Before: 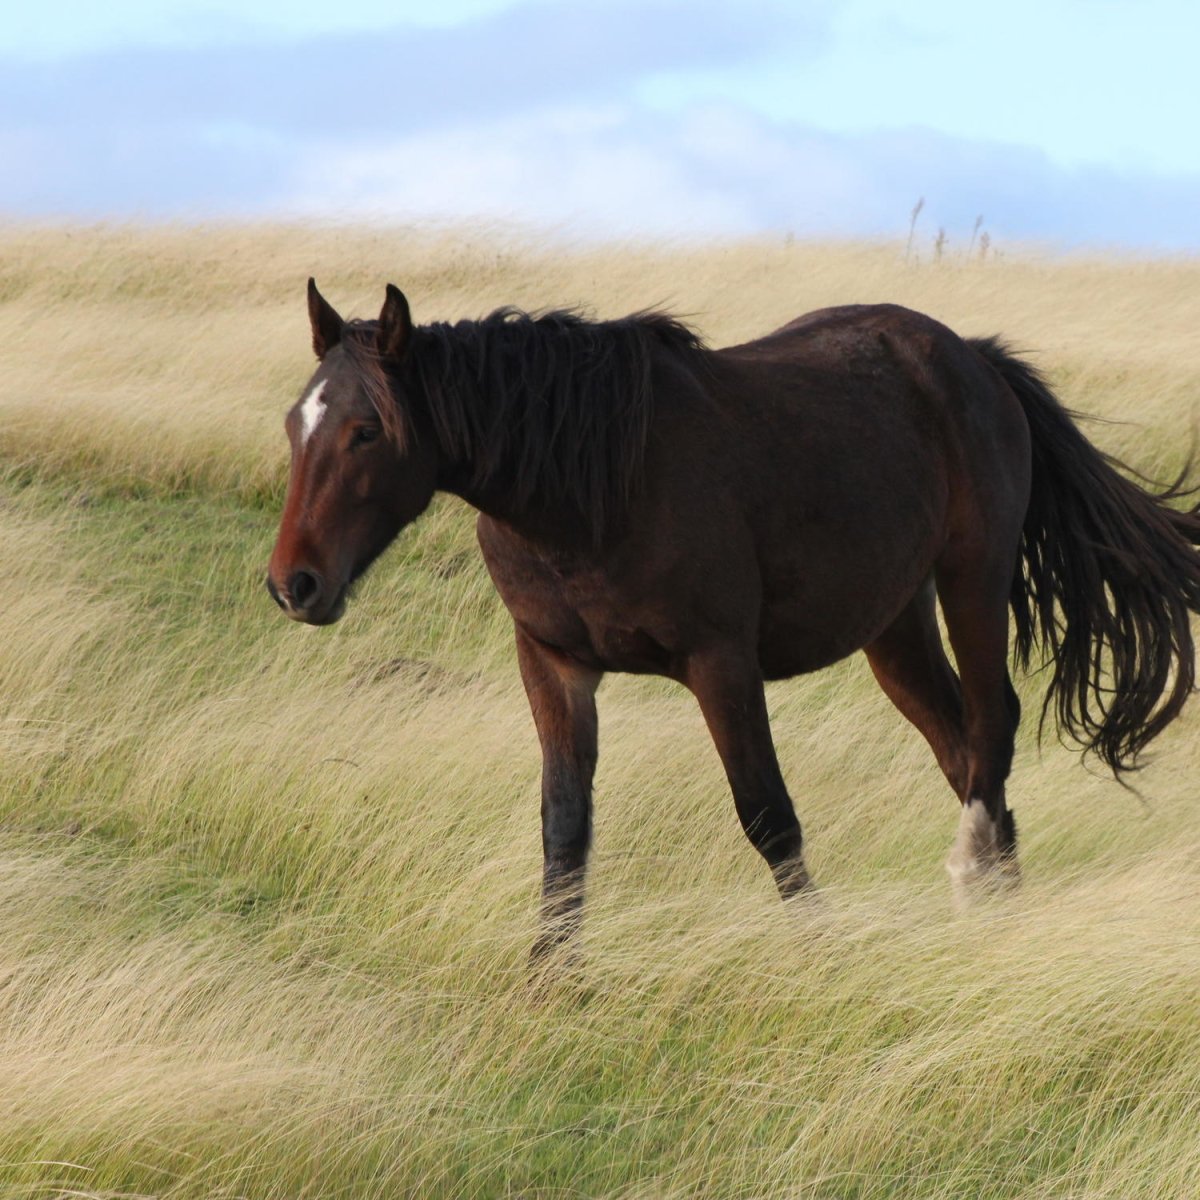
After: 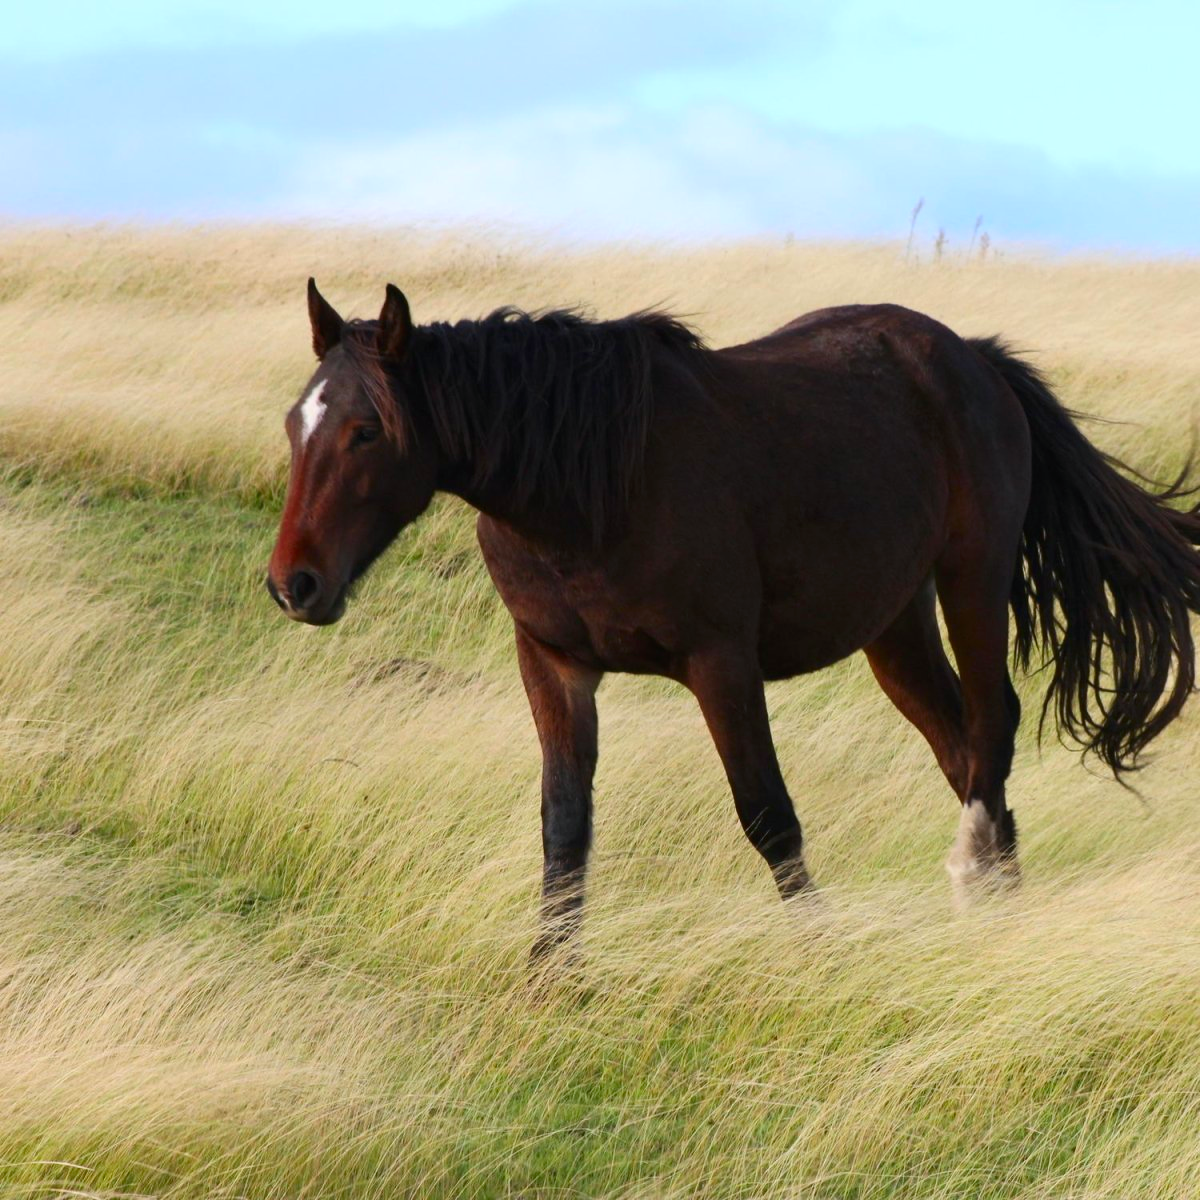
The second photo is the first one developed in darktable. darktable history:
color correction: highlights a* -0.137, highlights b* -5.91, shadows a* -0.137, shadows b* -0.137
contrast brightness saturation: contrast 0.16, saturation 0.32
